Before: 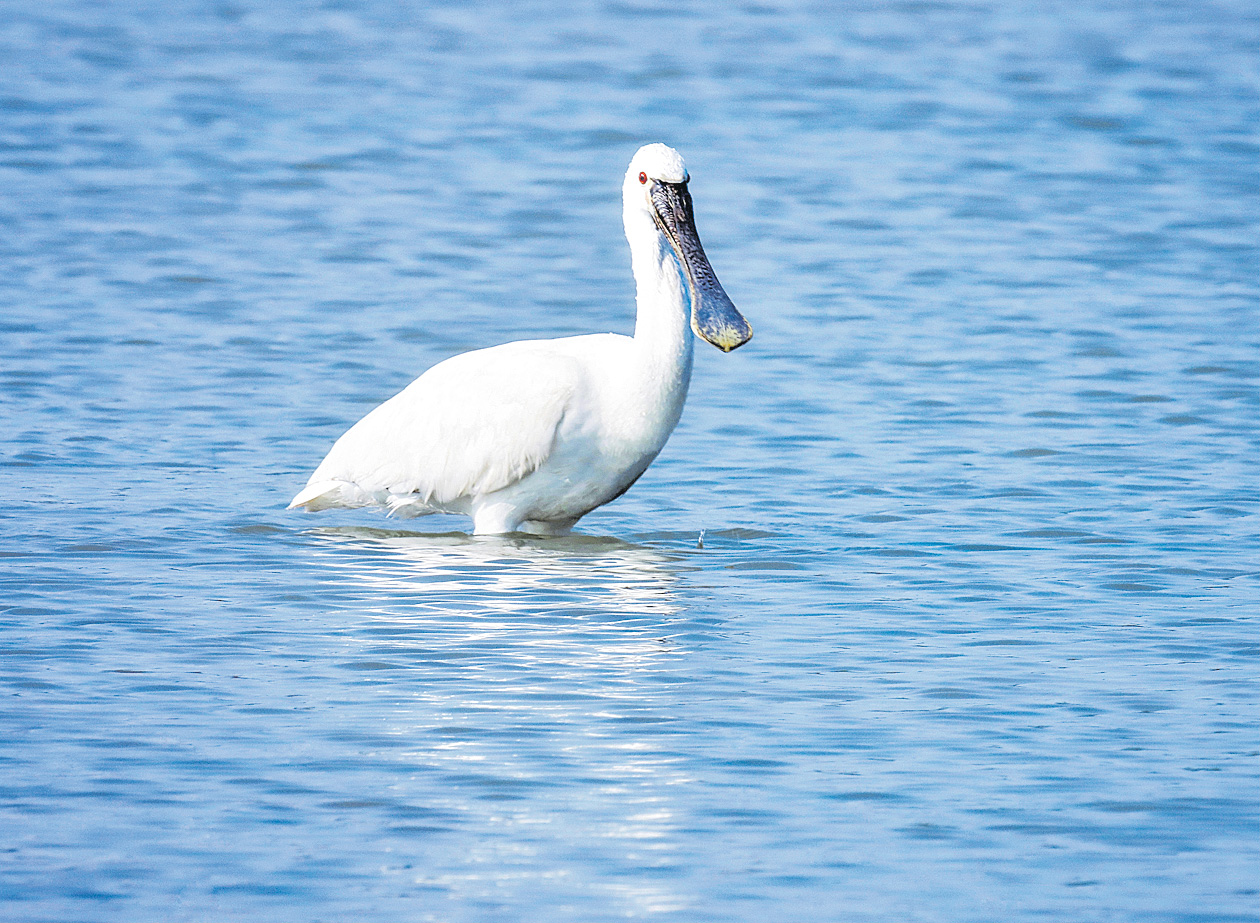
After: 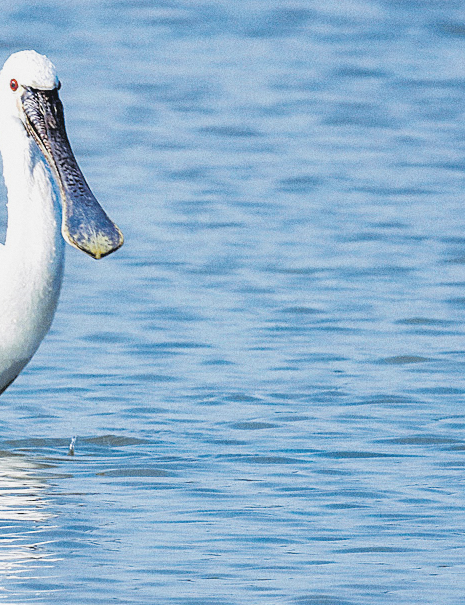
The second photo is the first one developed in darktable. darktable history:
grain: coarseness 0.09 ISO
contrast brightness saturation: contrast -0.08, brightness -0.04, saturation -0.11
crop and rotate: left 49.936%, top 10.094%, right 13.136%, bottom 24.256%
